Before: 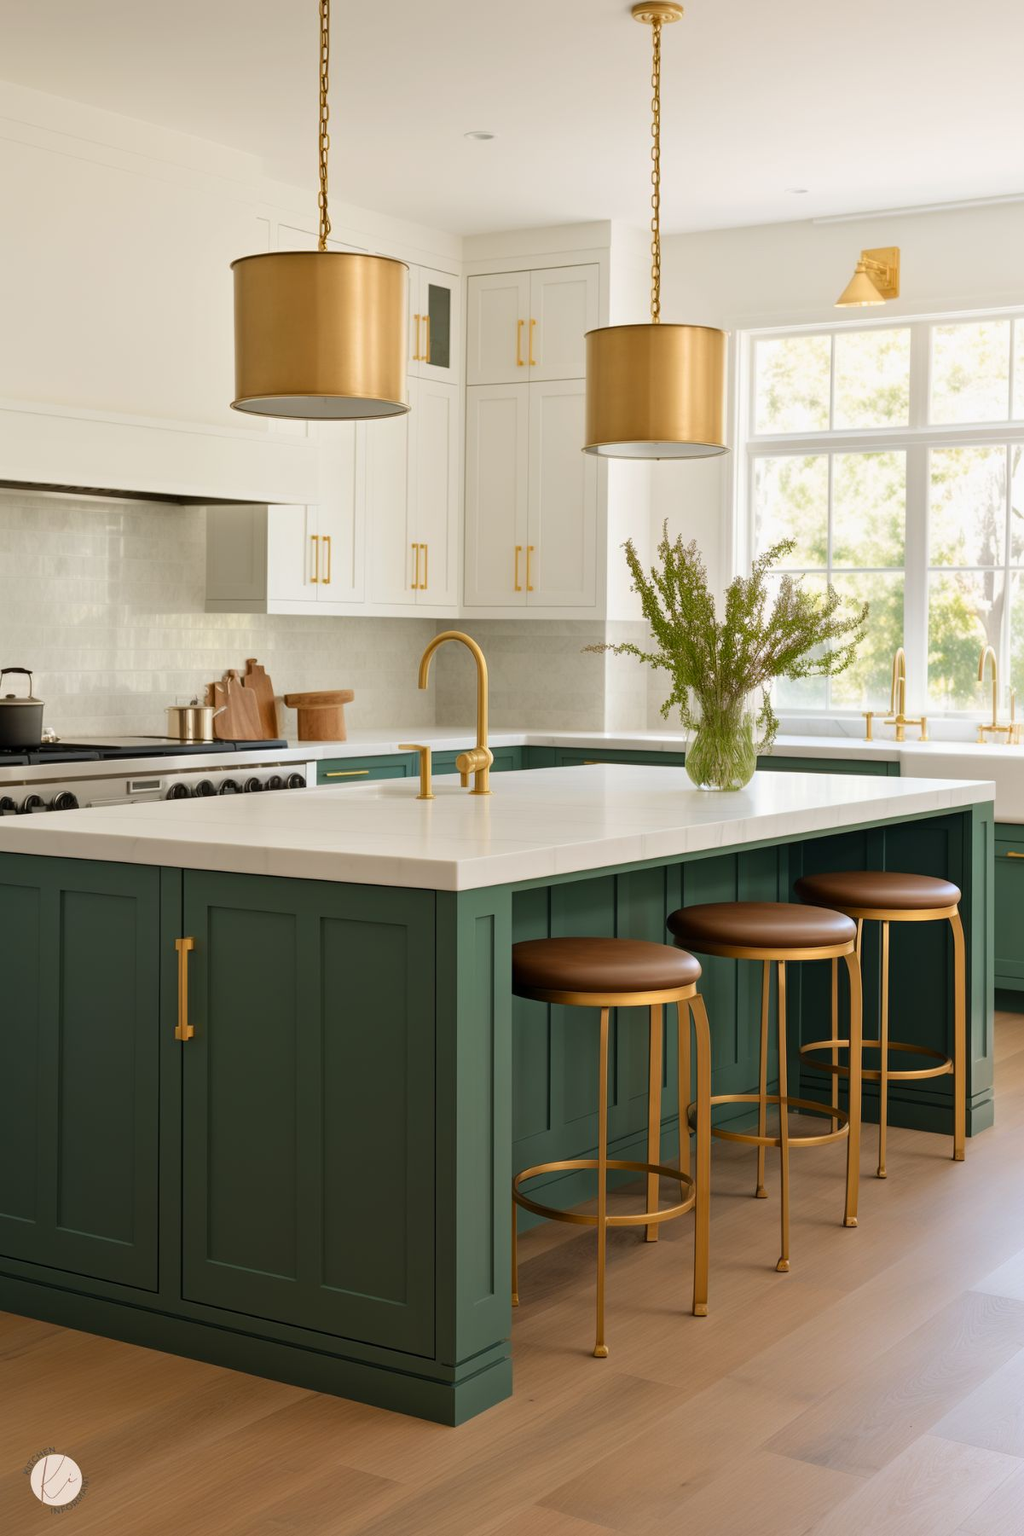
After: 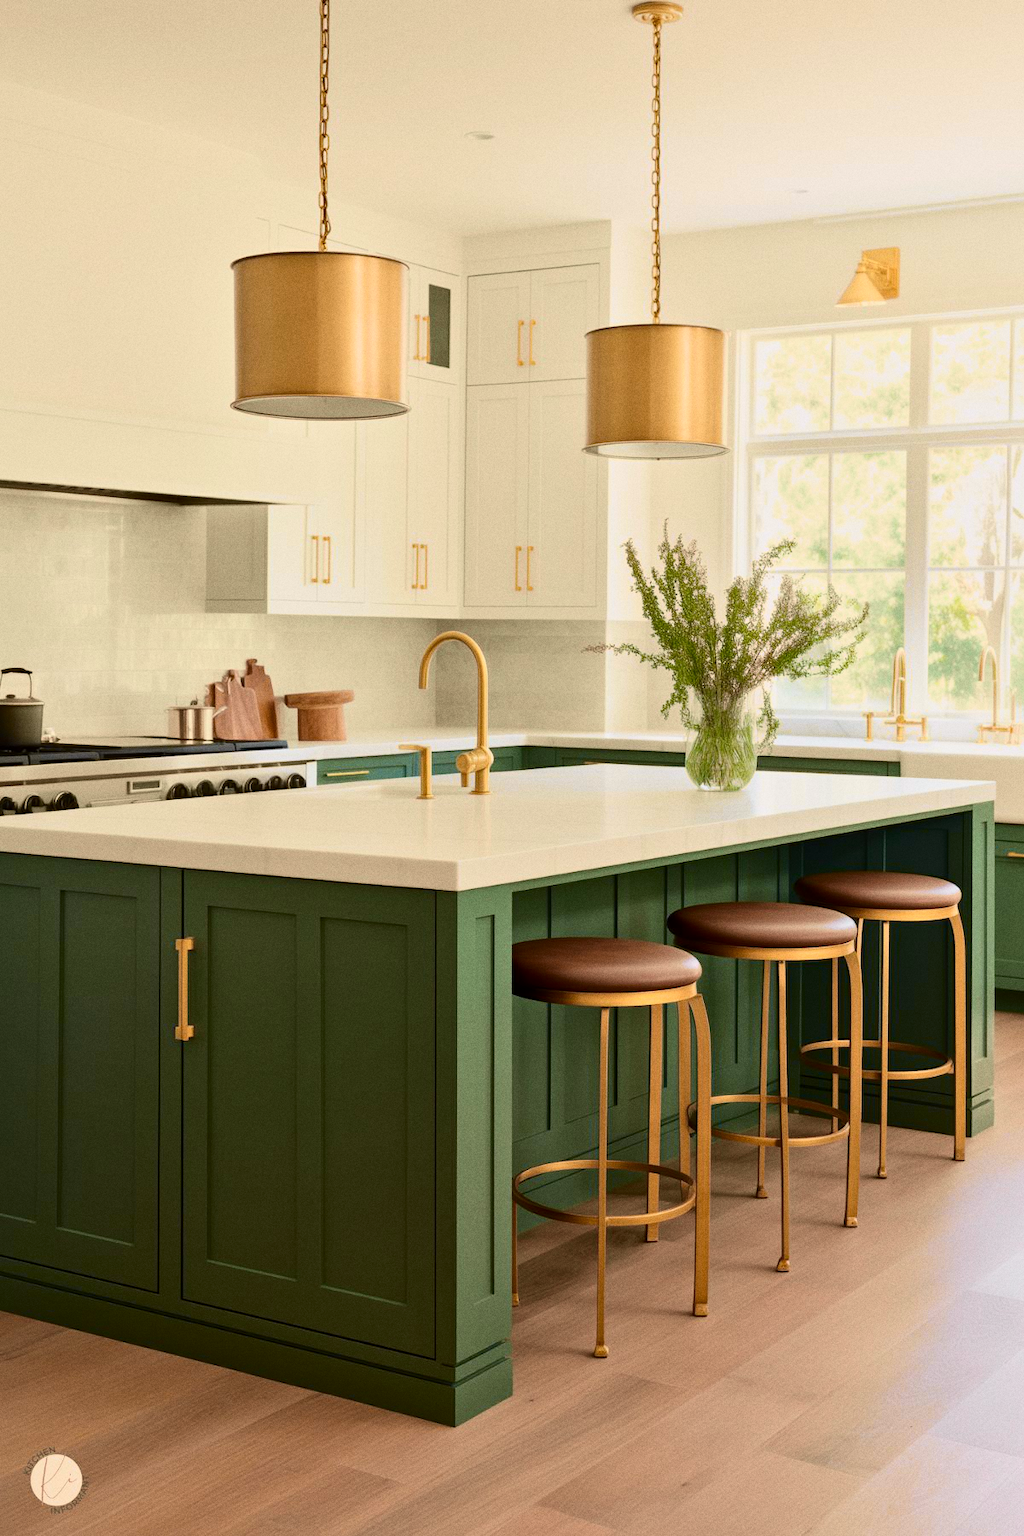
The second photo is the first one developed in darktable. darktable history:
grain: coarseness 0.47 ISO
tone curve: curves: ch0 [(0, 0.006) (0.184, 0.172) (0.405, 0.46) (0.456, 0.528) (0.634, 0.728) (0.877, 0.89) (0.984, 0.935)]; ch1 [(0, 0) (0.443, 0.43) (0.492, 0.495) (0.566, 0.582) (0.595, 0.606) (0.608, 0.609) (0.65, 0.677) (1, 1)]; ch2 [(0, 0) (0.33, 0.301) (0.421, 0.443) (0.447, 0.489) (0.492, 0.495) (0.537, 0.583) (0.586, 0.591) (0.663, 0.686) (1, 1)], color space Lab, independent channels, preserve colors none
local contrast: mode bilateral grid, contrast 20, coarseness 50, detail 120%, midtone range 0.2
white balance: red 1, blue 1
